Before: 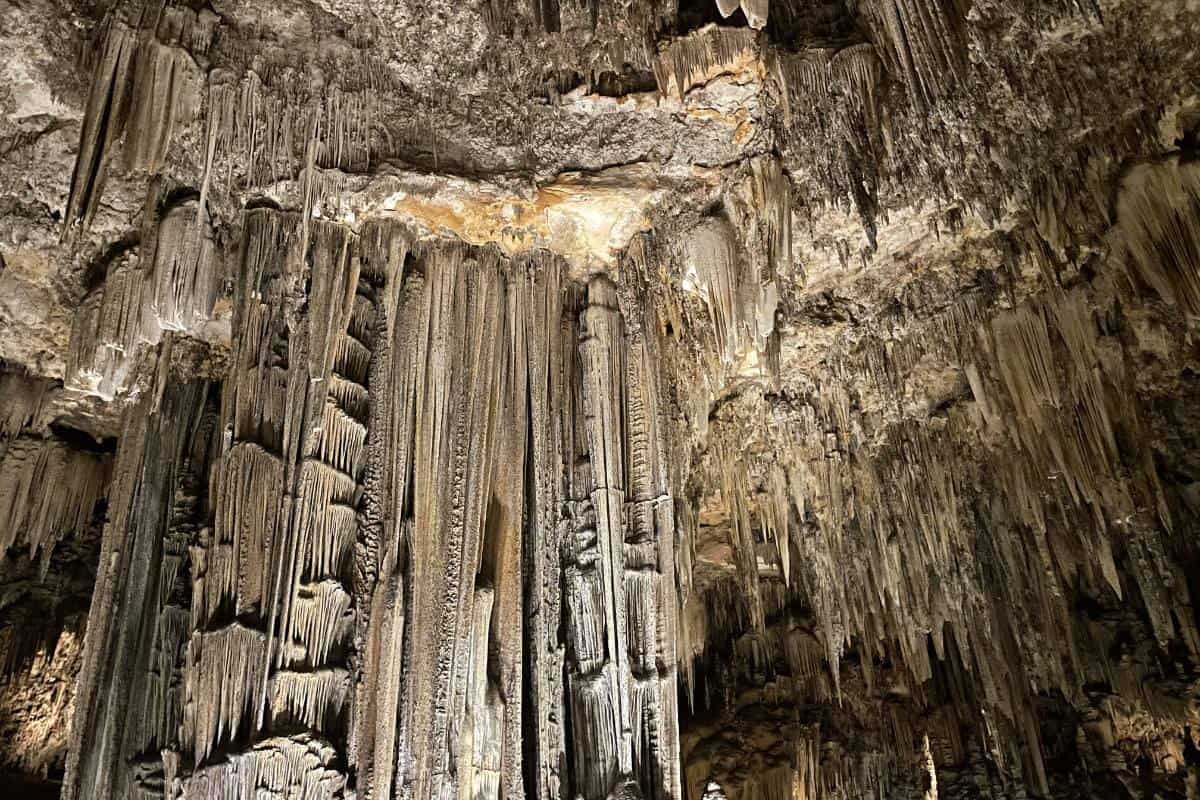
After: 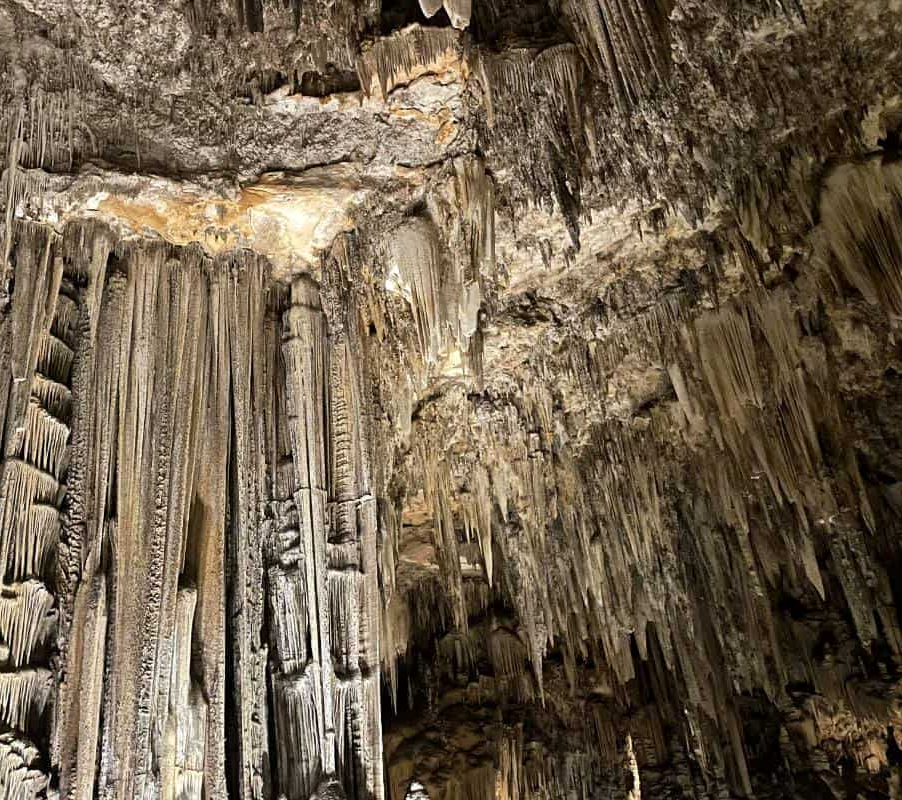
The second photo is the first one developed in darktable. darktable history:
local contrast: mode bilateral grid, contrast 100, coarseness 100, detail 108%, midtone range 0.2
crop and rotate: left 24.803%
